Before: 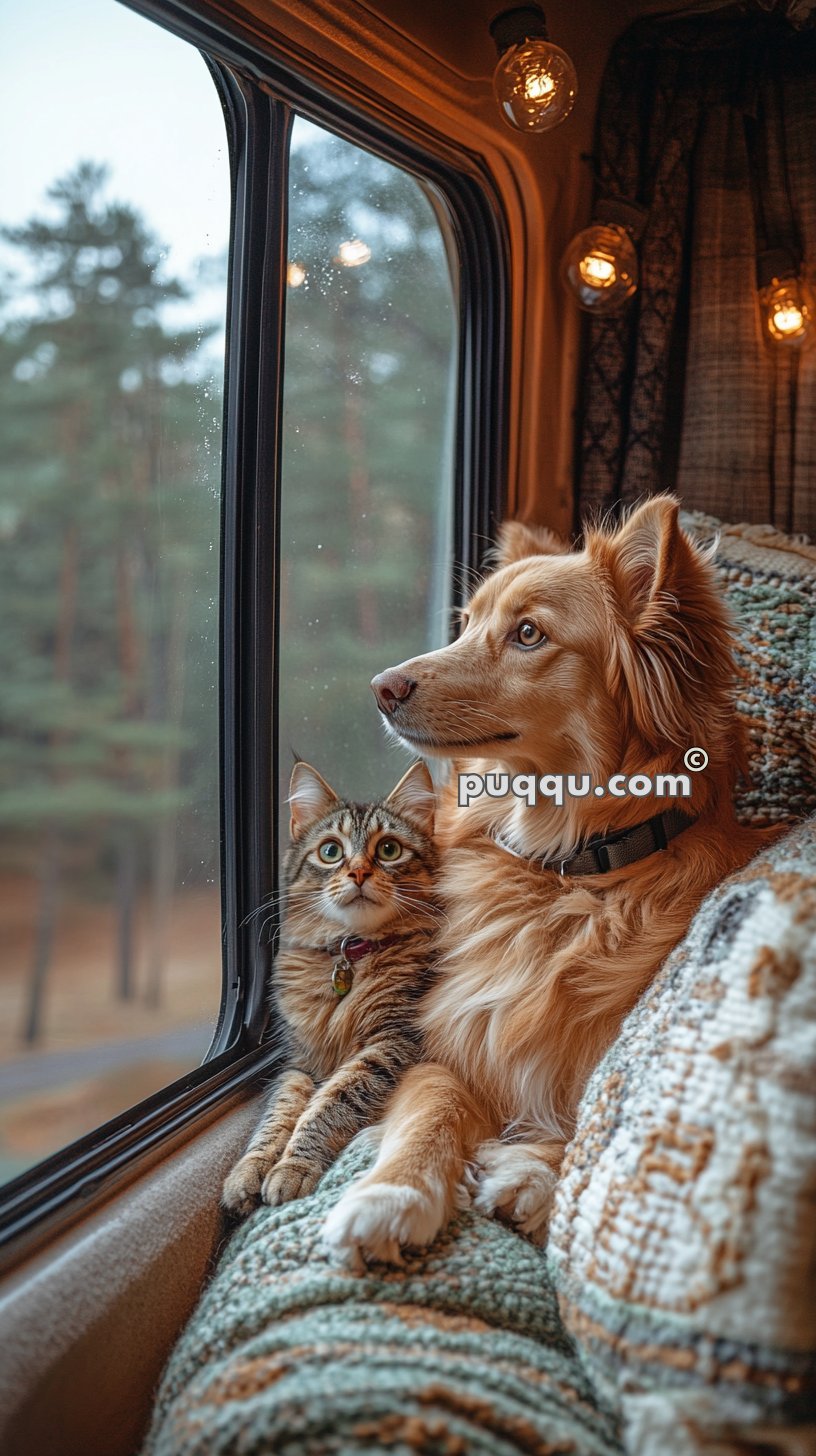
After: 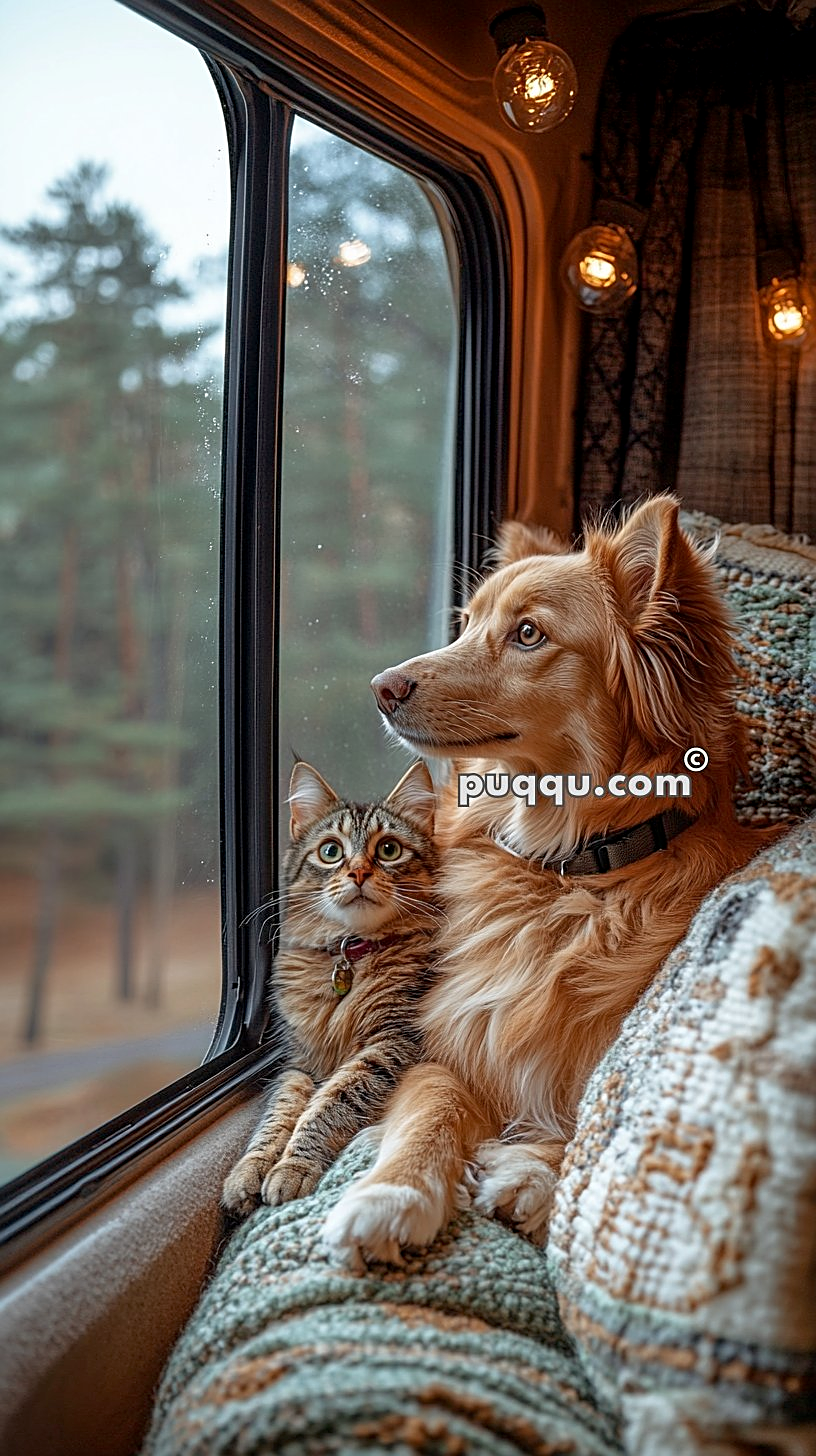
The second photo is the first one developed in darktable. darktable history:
sharpen: on, module defaults
exposure: black level correction 0.004, exposure 0.014 EV, compensate highlight preservation false
